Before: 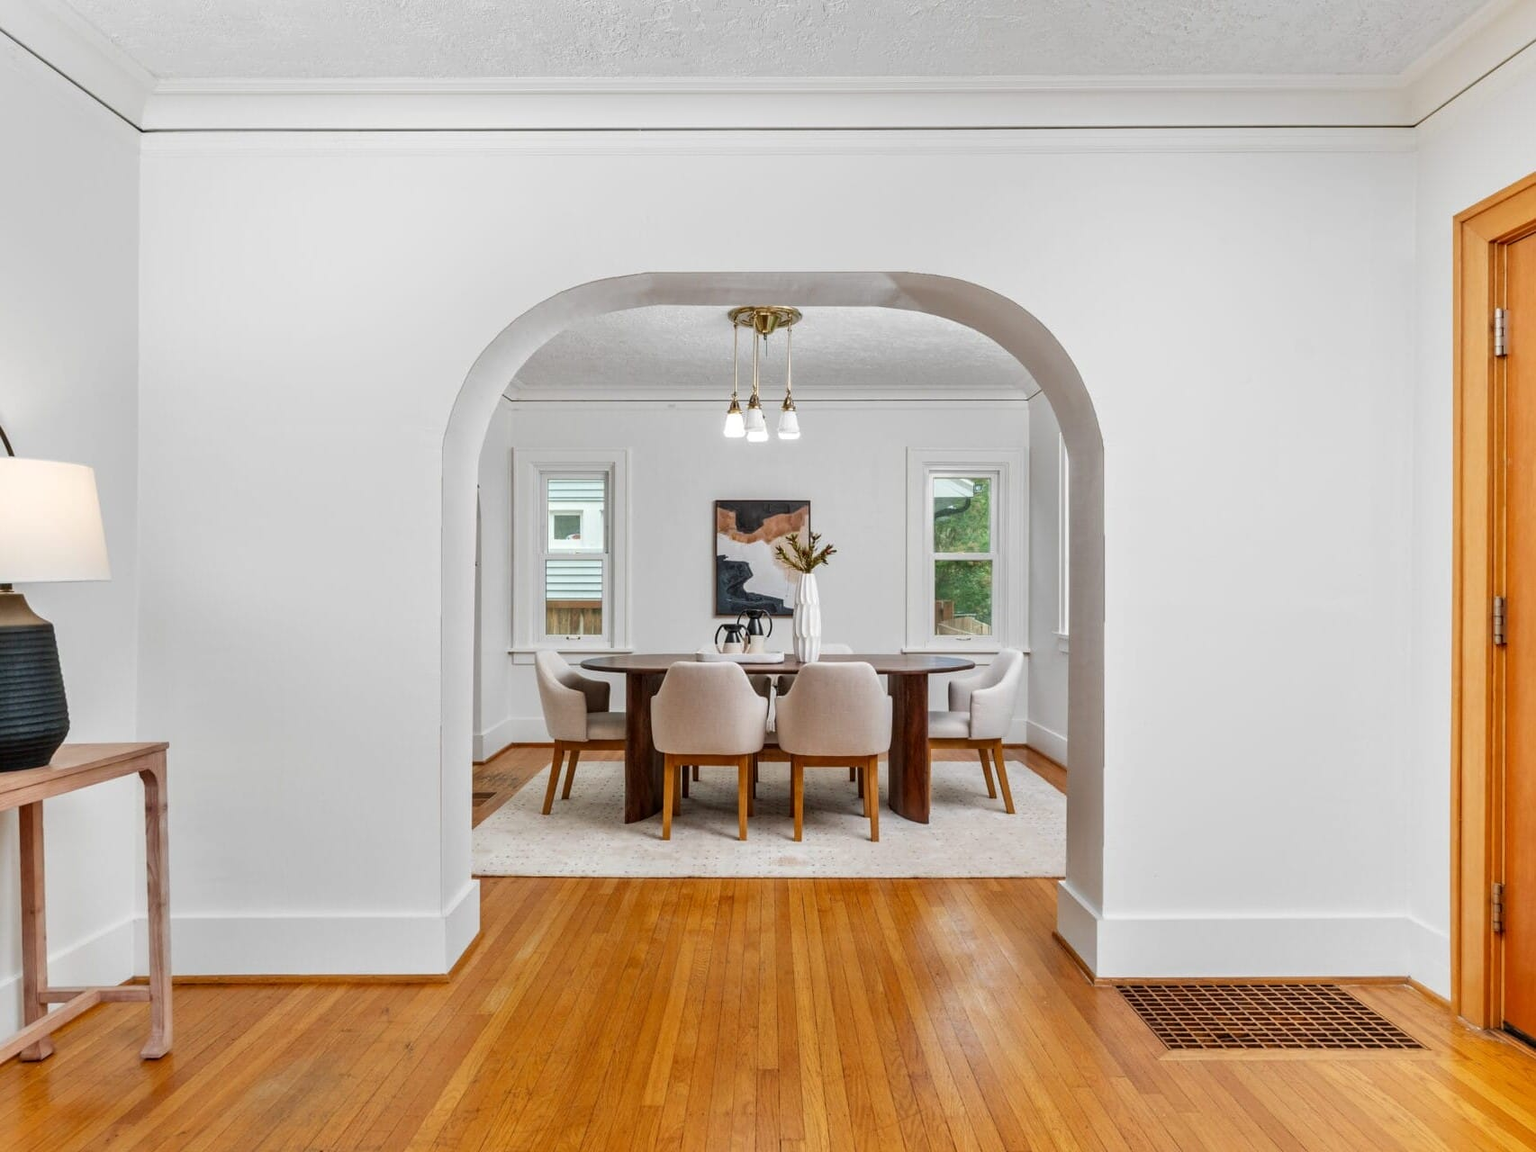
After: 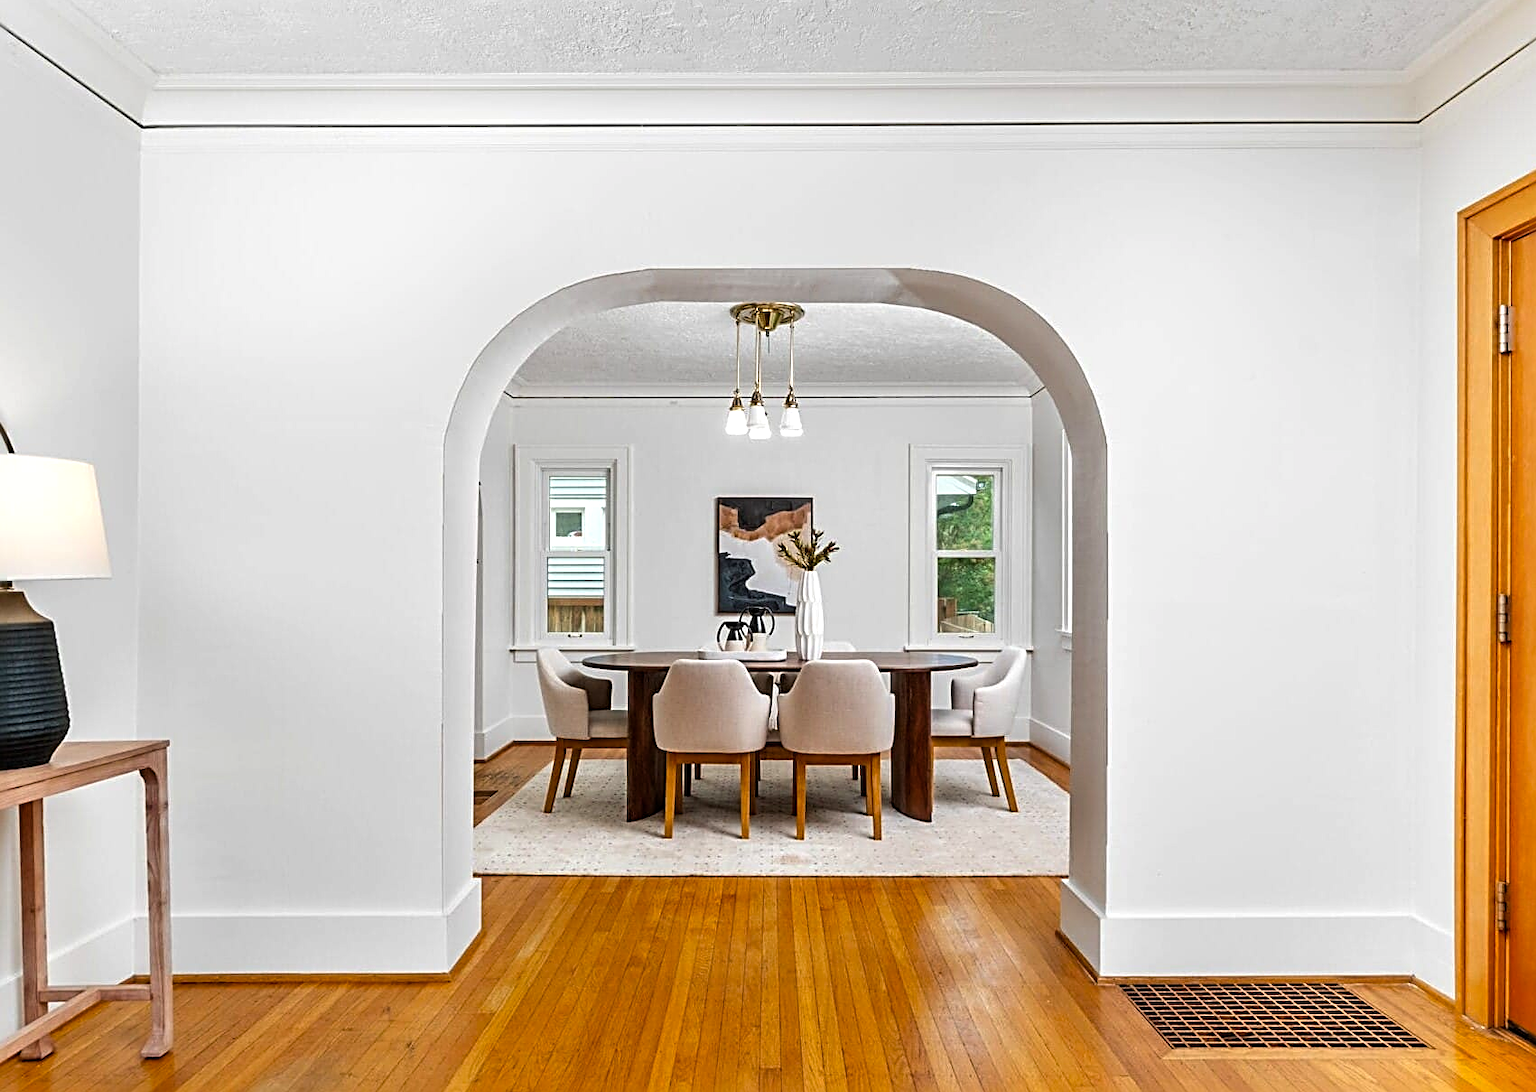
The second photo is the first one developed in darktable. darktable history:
color balance rgb: linear chroma grading › global chroma 14.374%, perceptual saturation grading › global saturation 0.201%, global vibrance 6.521%, contrast 12.549%, saturation formula JzAzBz (2021)
crop: top 0.43%, right 0.258%, bottom 5.025%
sharpen: radius 2.843, amount 0.704
